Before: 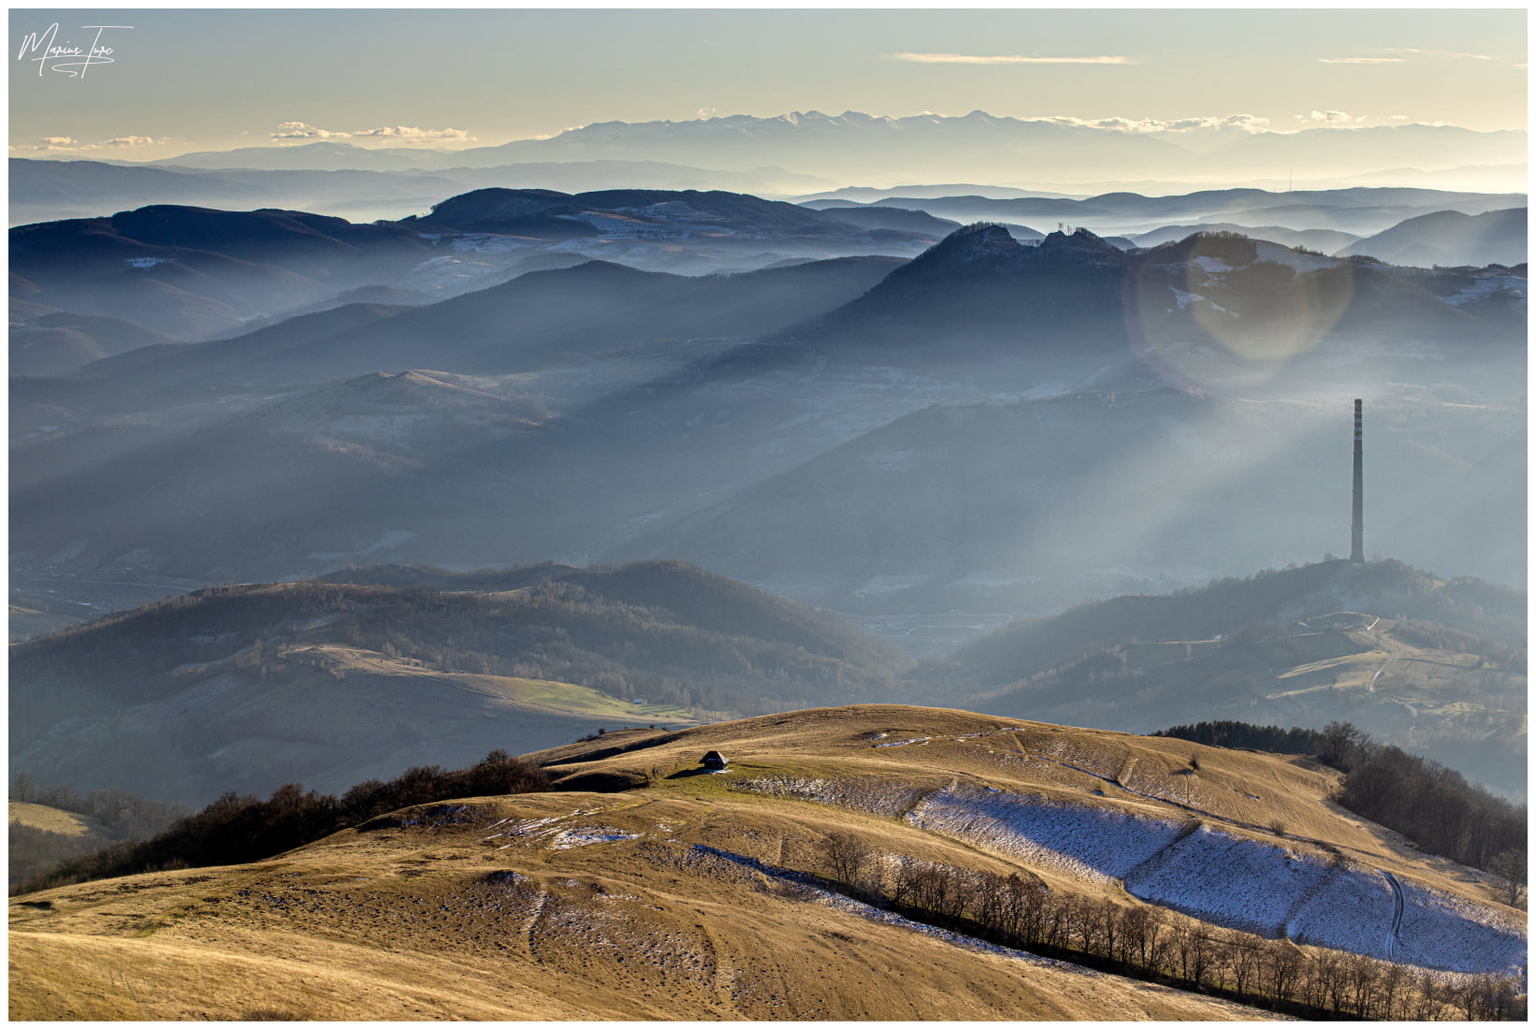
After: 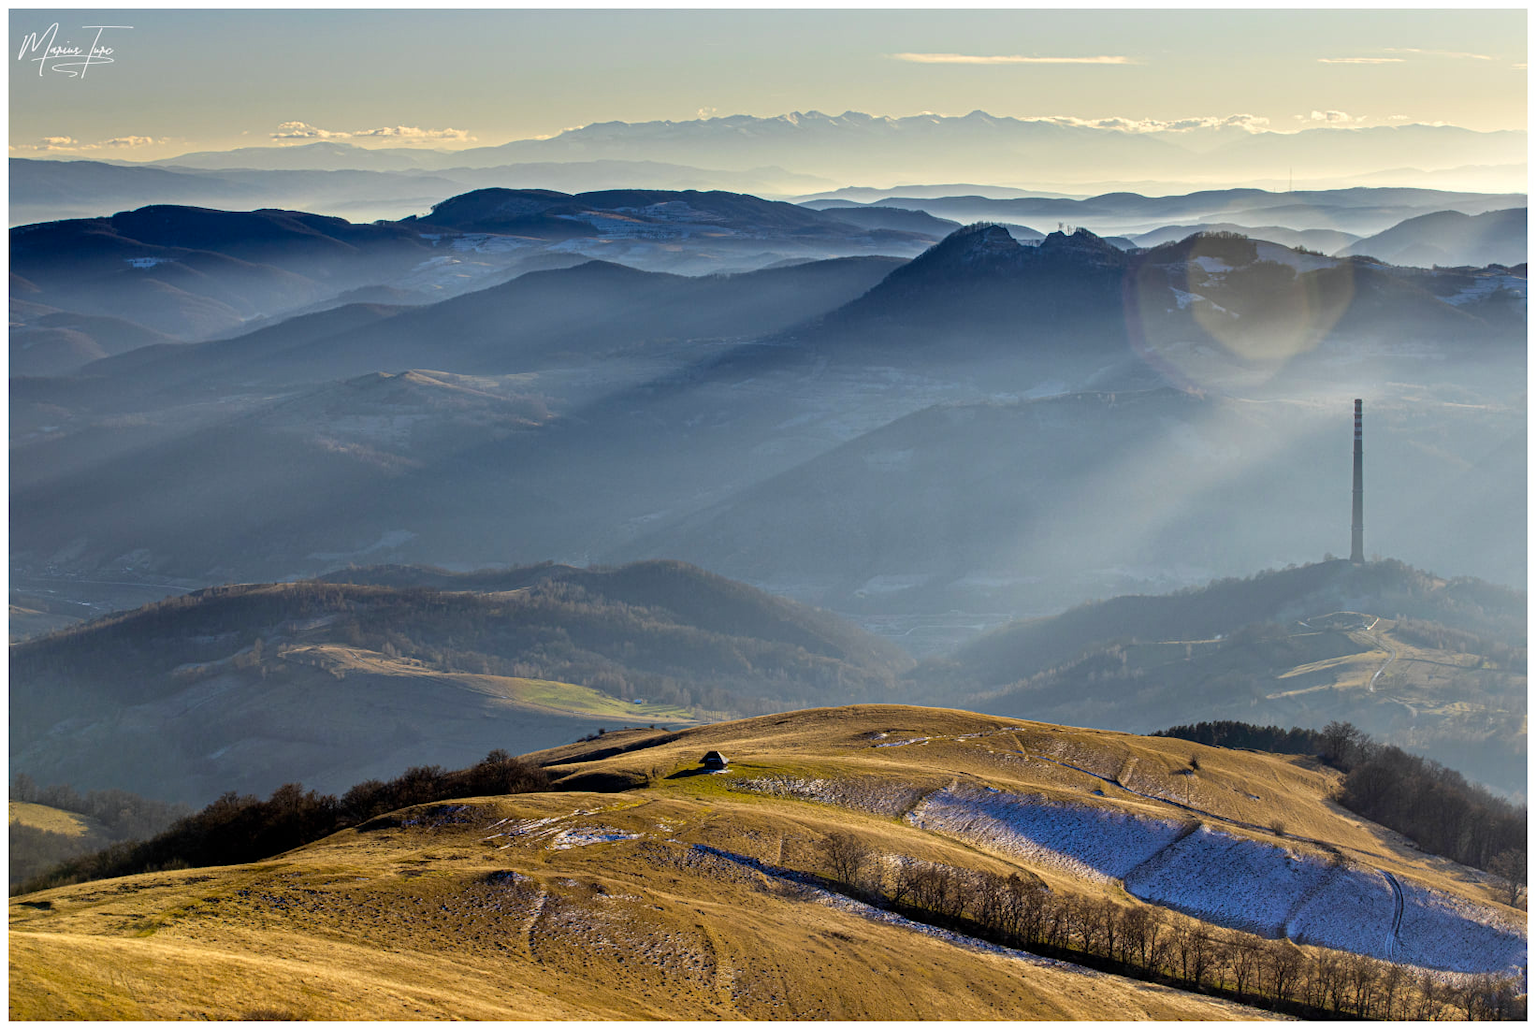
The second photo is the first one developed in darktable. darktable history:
color balance rgb: shadows lift › chroma 1.028%, shadows lift › hue 243.48°, global offset › hue 168.7°, perceptual saturation grading › global saturation 25.551%
color correction: highlights a* -0.157, highlights b* 0.106
